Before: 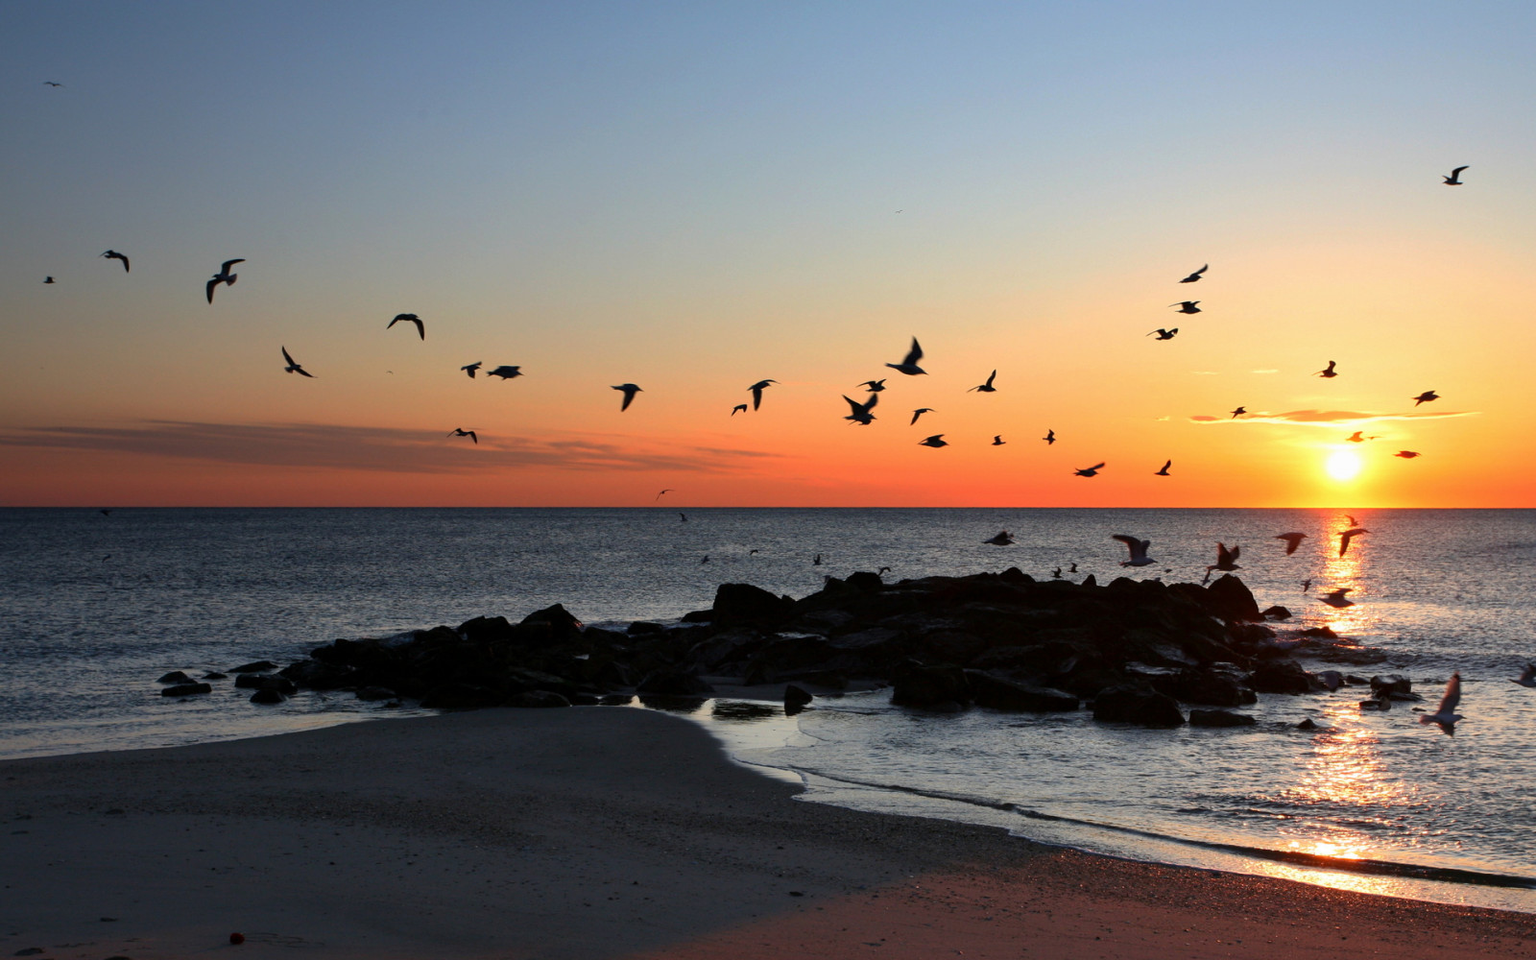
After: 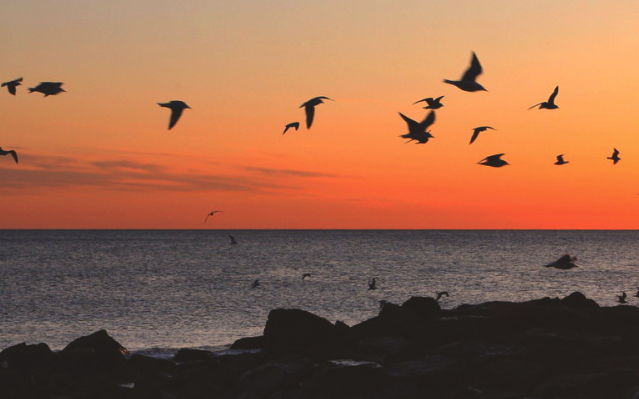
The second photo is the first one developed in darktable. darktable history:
exposure: black level correction -0.014, exposure -0.193 EV, compensate highlight preservation false
color correction: highlights a* 11.96, highlights b* 11.58
crop: left 30%, top 30%, right 30%, bottom 30%
